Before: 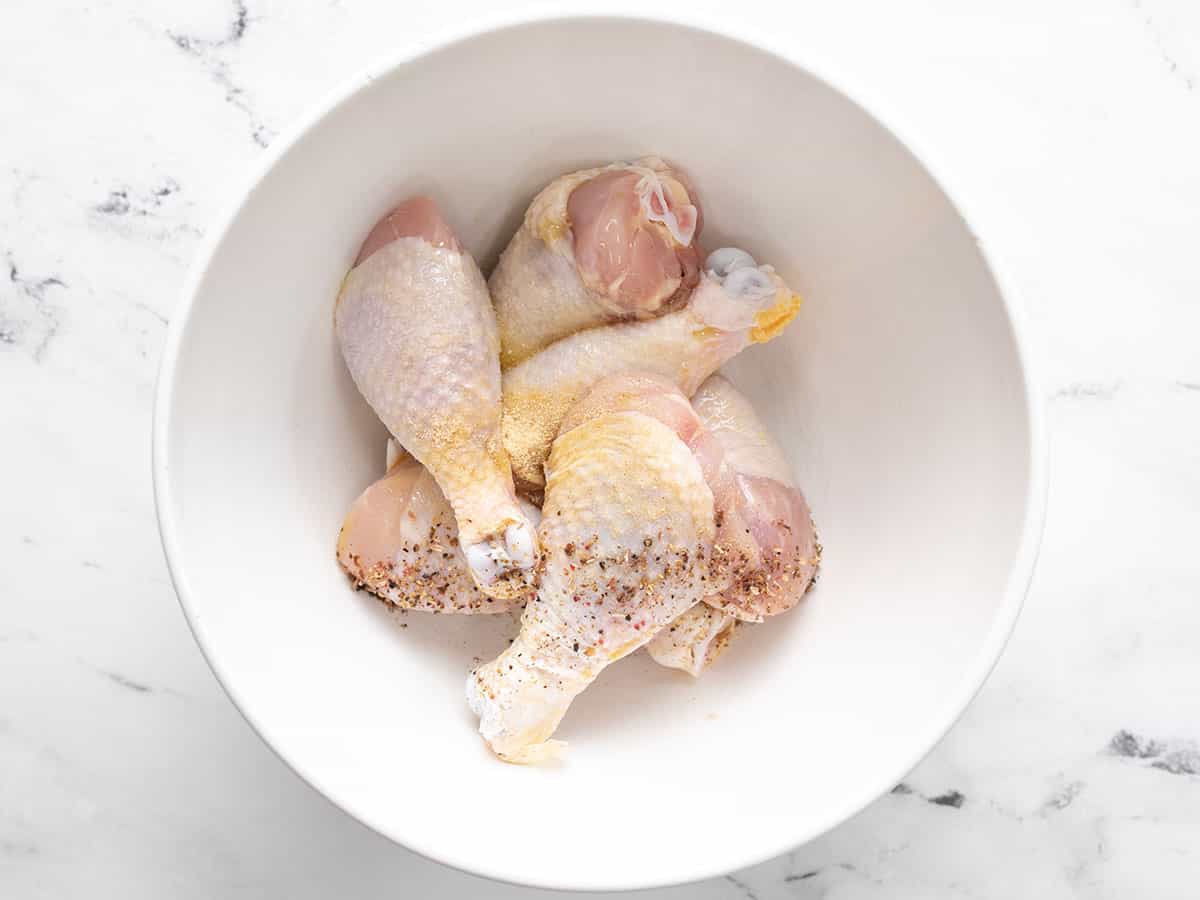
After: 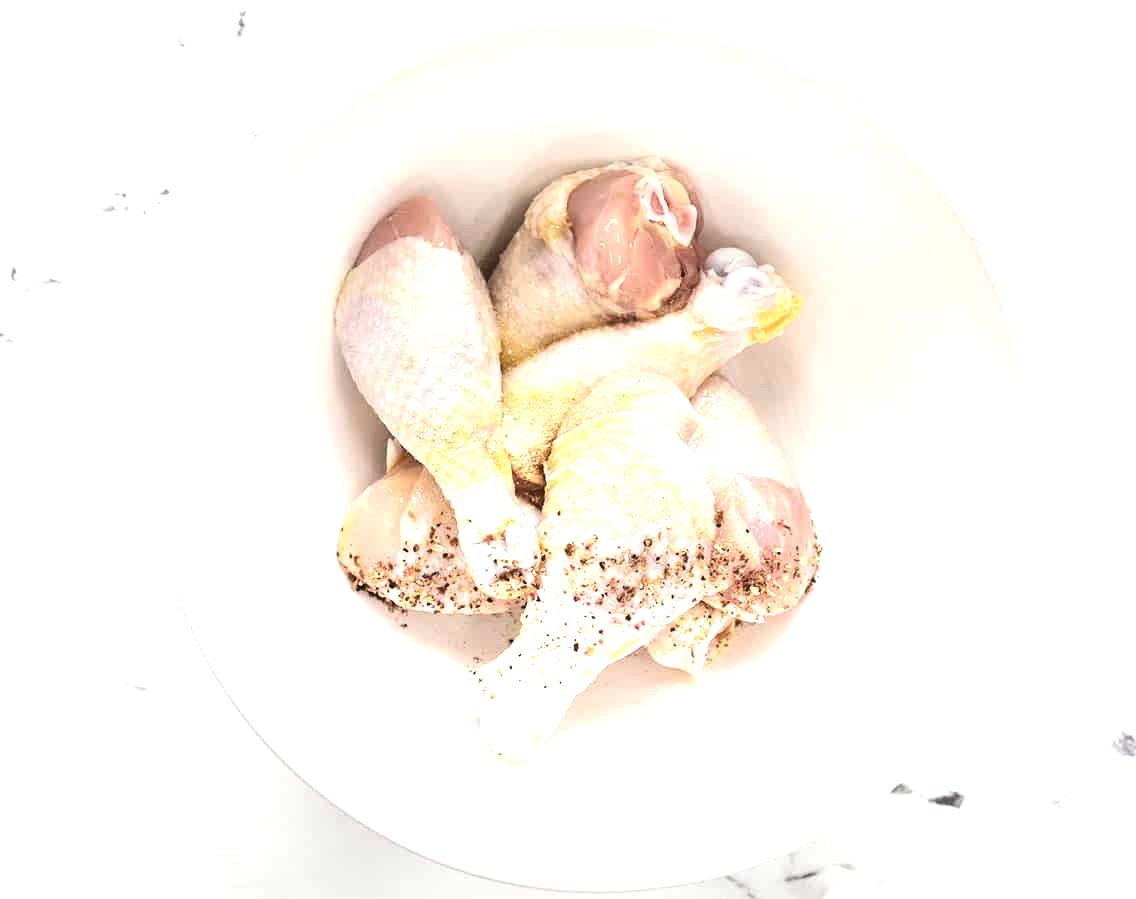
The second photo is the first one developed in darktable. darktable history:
crop and rotate: left 0%, right 5.311%
tone equalizer: -8 EV -1.04 EV, -7 EV -1.03 EV, -6 EV -0.851 EV, -5 EV -0.609 EV, -3 EV 0.552 EV, -2 EV 0.852 EV, -1 EV 1.01 EV, +0 EV 1.07 EV, edges refinement/feathering 500, mask exposure compensation -1.57 EV, preserve details no
color balance rgb: power › chroma 0.696%, power › hue 60°, global offset › luminance 0.231%, global offset › hue 171.24°, linear chroma grading › global chroma 15.106%, perceptual saturation grading › global saturation -27.374%, global vibrance 30.198%
